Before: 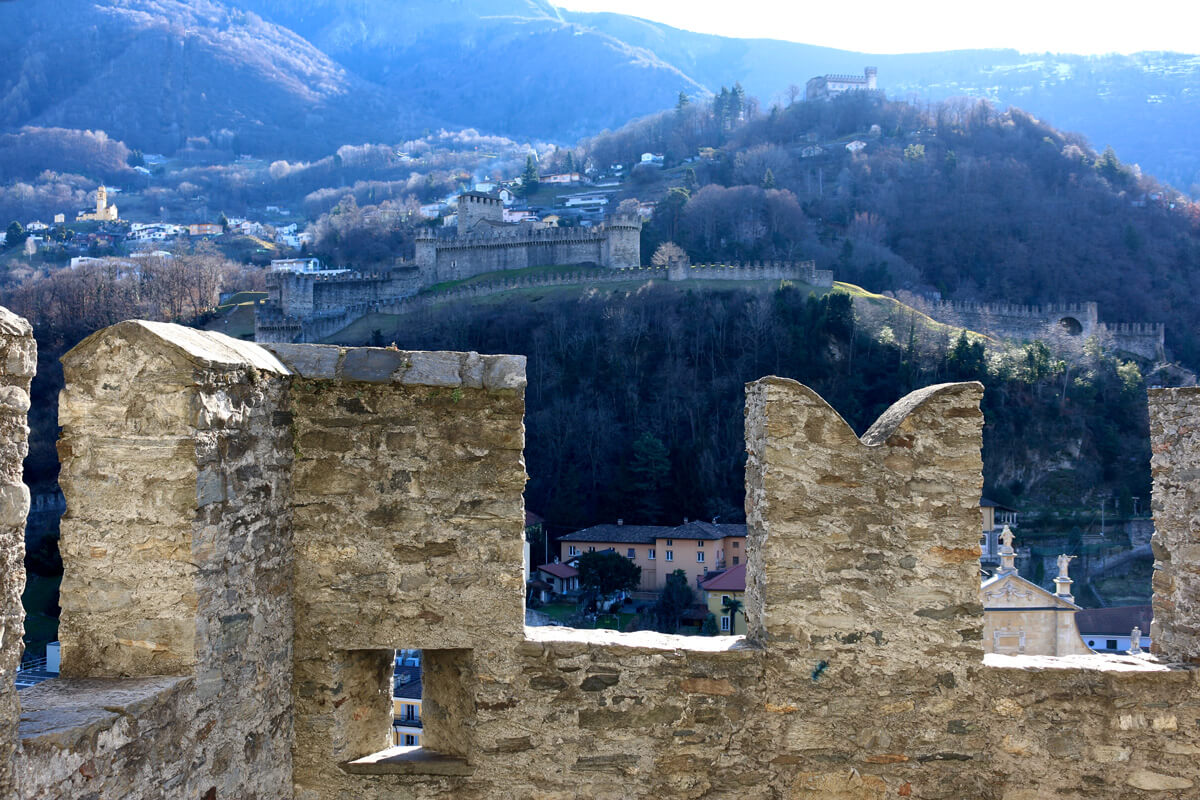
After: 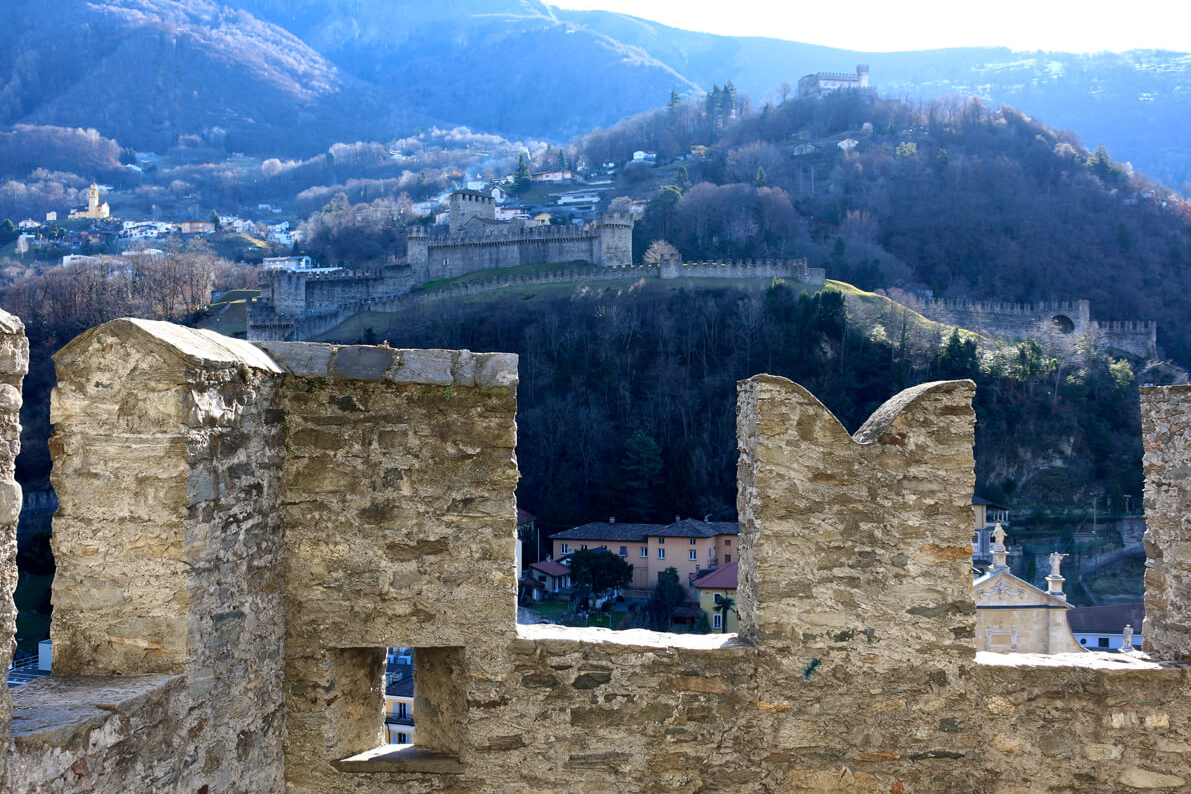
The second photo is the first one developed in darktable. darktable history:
crop and rotate: left 0.732%, top 0.3%, bottom 0.414%
